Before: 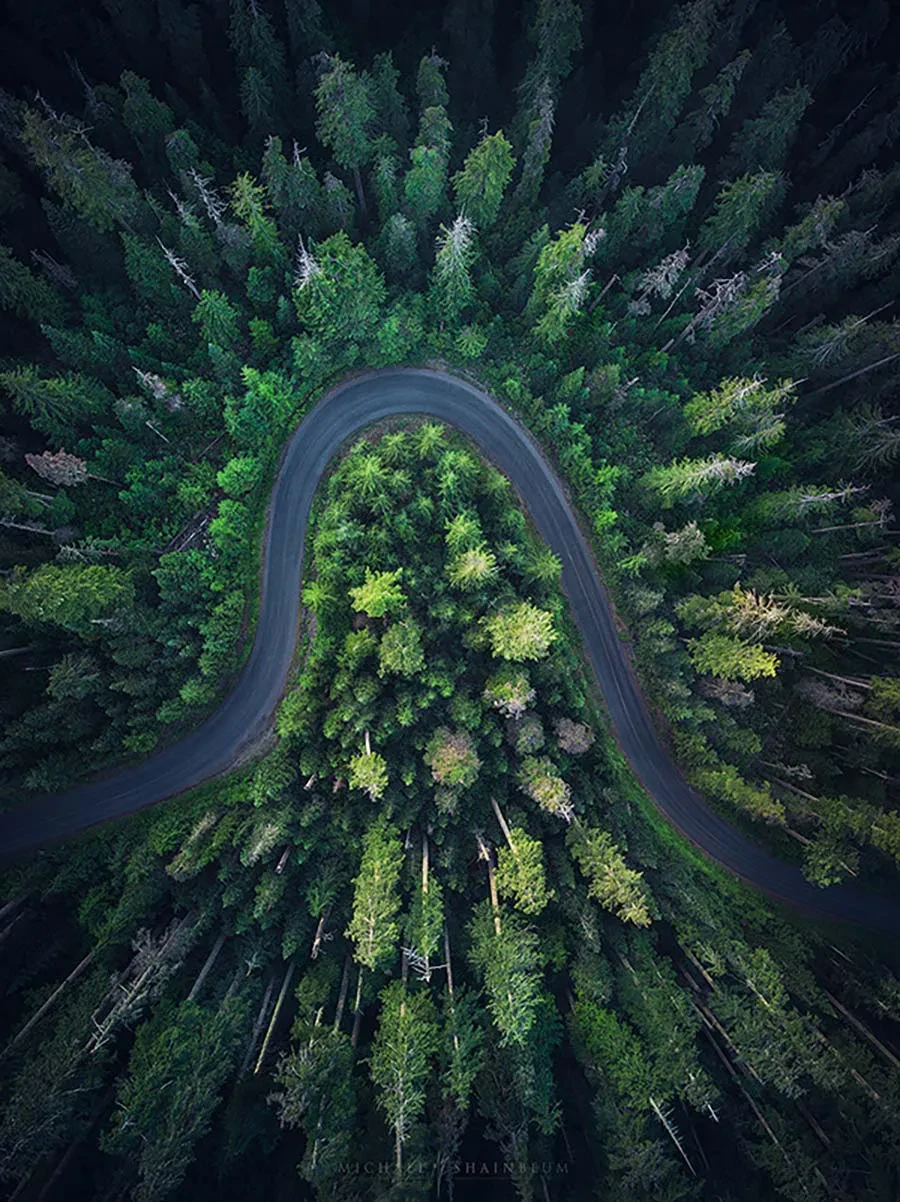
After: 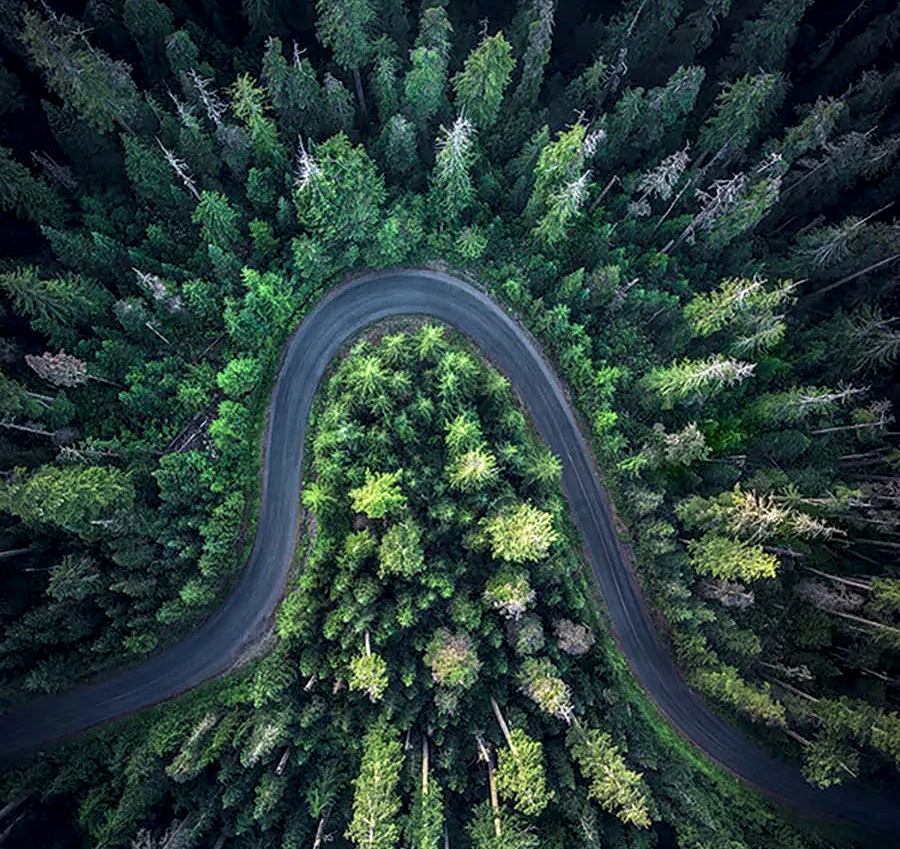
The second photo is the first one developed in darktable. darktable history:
local contrast: detail 154%
crop and rotate: top 8.293%, bottom 20.996%
